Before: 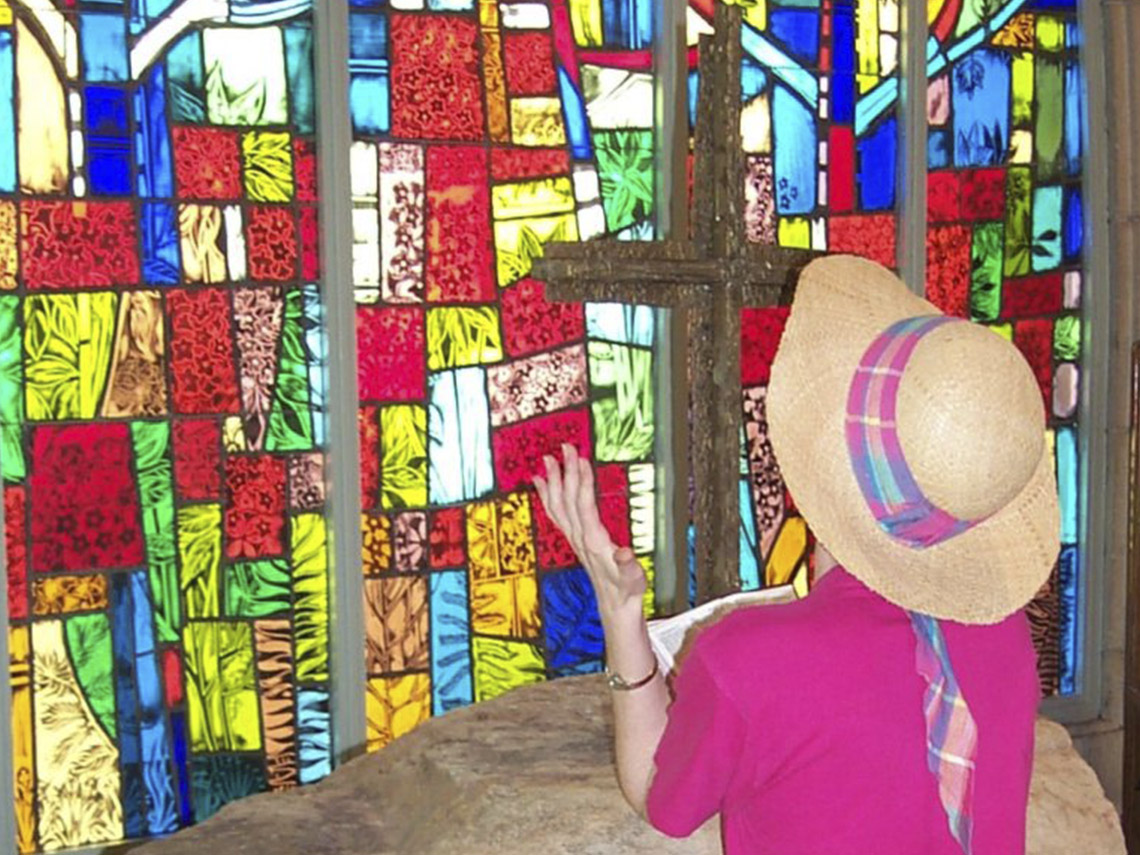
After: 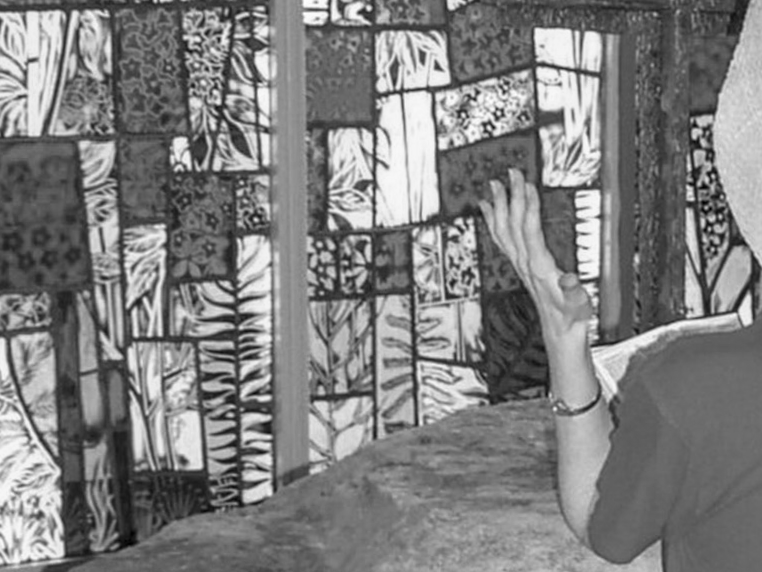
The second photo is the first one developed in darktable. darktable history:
exposure: exposure -0.157 EV, compensate highlight preservation false
monochrome: a -3.63, b -0.465
crop and rotate: angle -0.82°, left 3.85%, top 31.828%, right 27.992%
local contrast: on, module defaults
